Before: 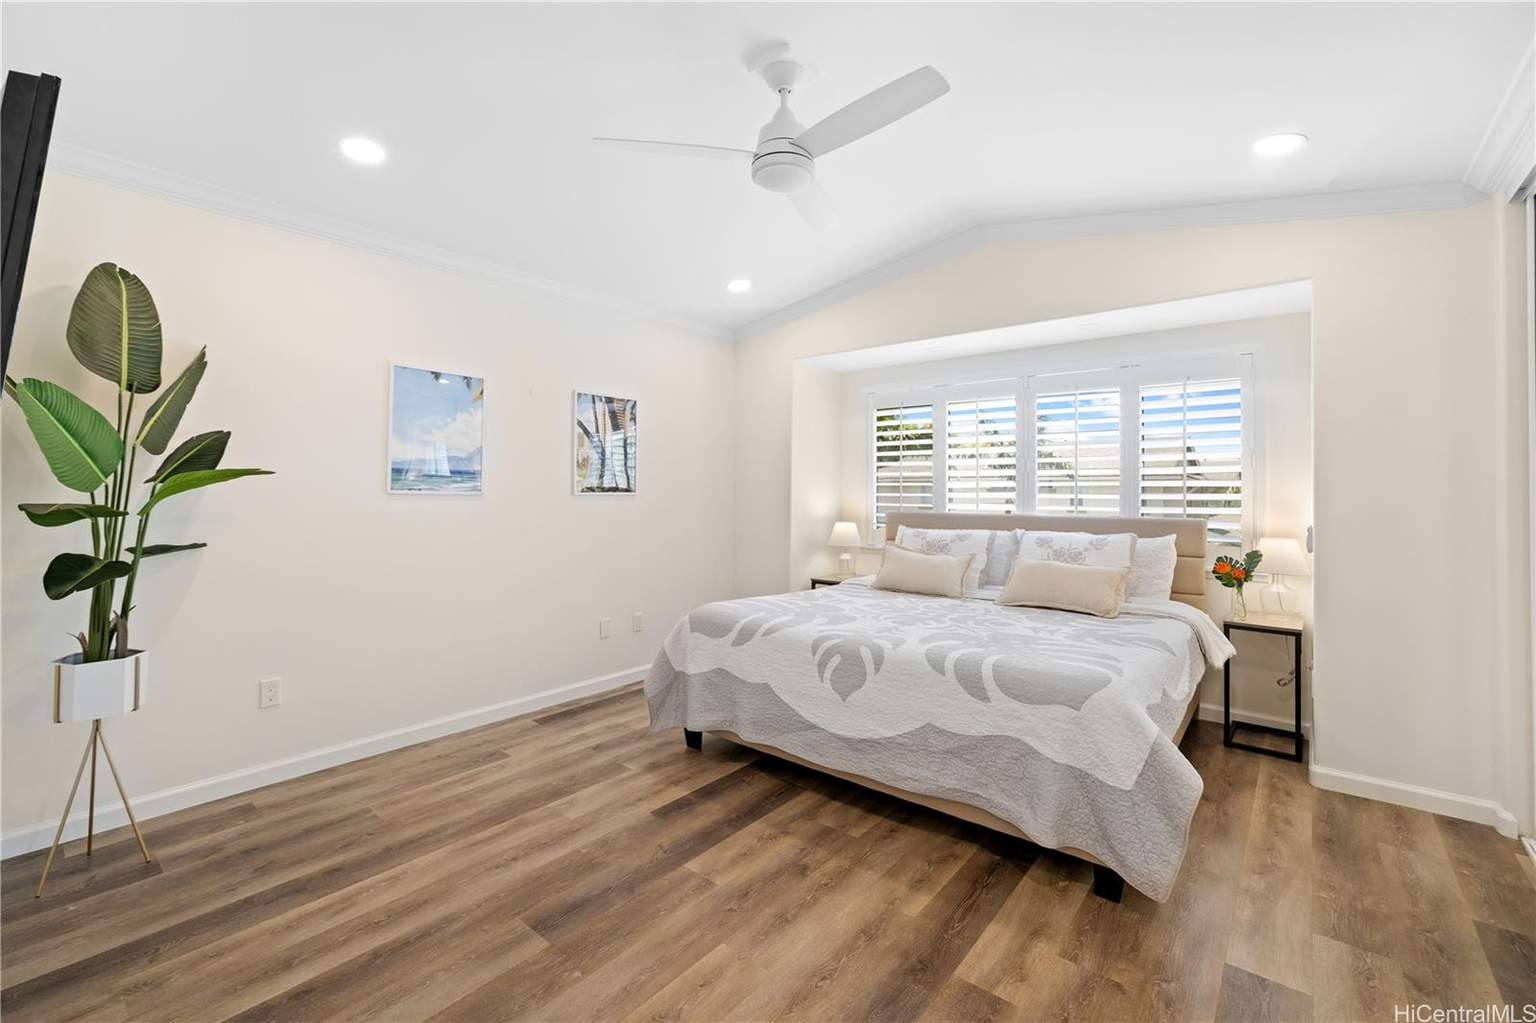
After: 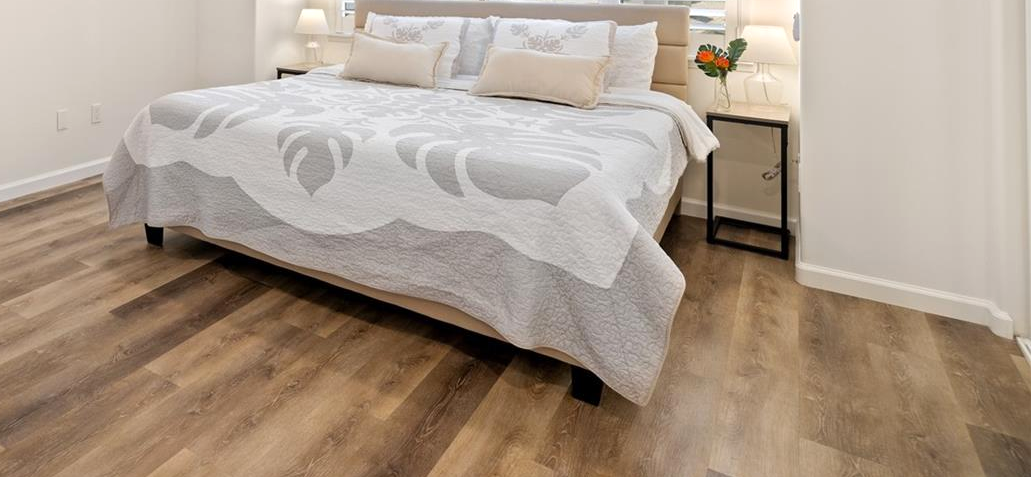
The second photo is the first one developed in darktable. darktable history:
exposure: exposure 0.127 EV, compensate highlight preservation false
crop and rotate: left 35.509%, top 50.238%, bottom 4.934%
